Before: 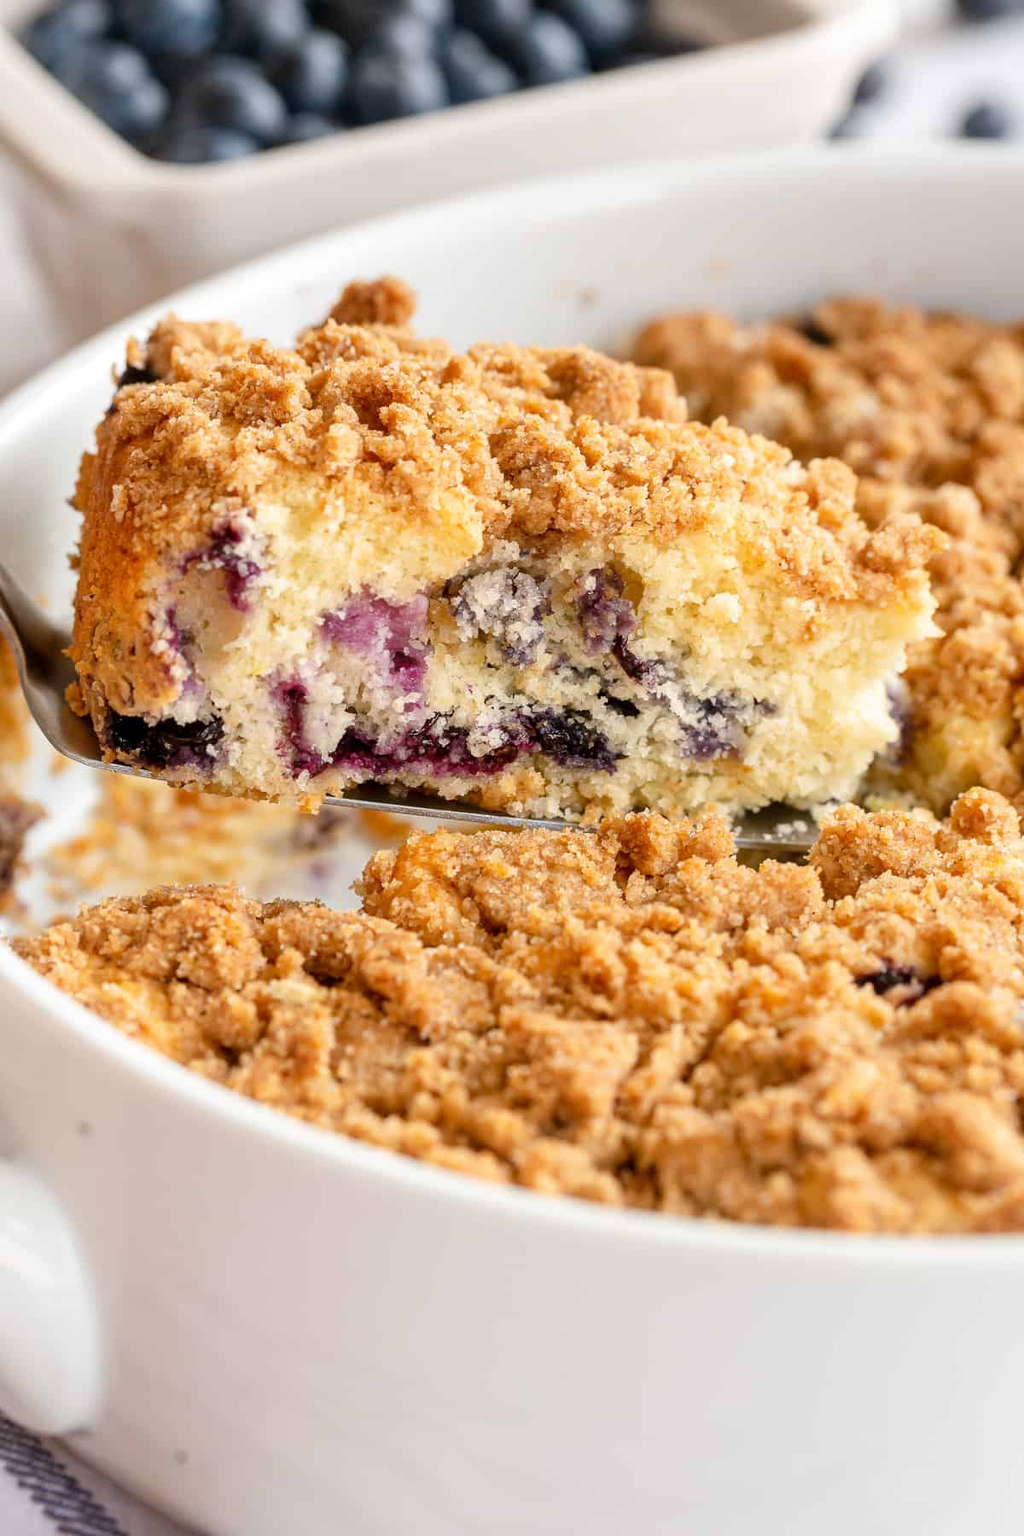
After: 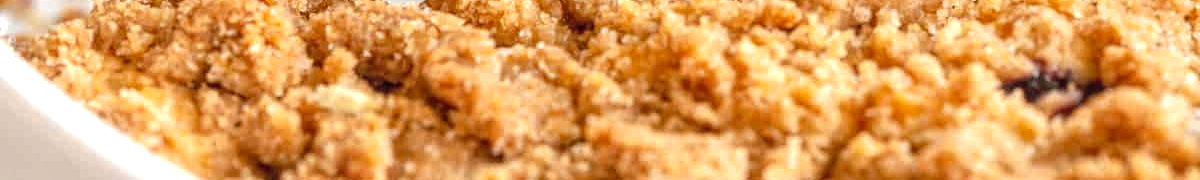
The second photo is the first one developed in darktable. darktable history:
local contrast: highlights 74%, shadows 55%, detail 176%, midtone range 0.207
exposure: exposure 0.161 EV, compensate highlight preservation false
crop and rotate: top 59.084%, bottom 30.916%
